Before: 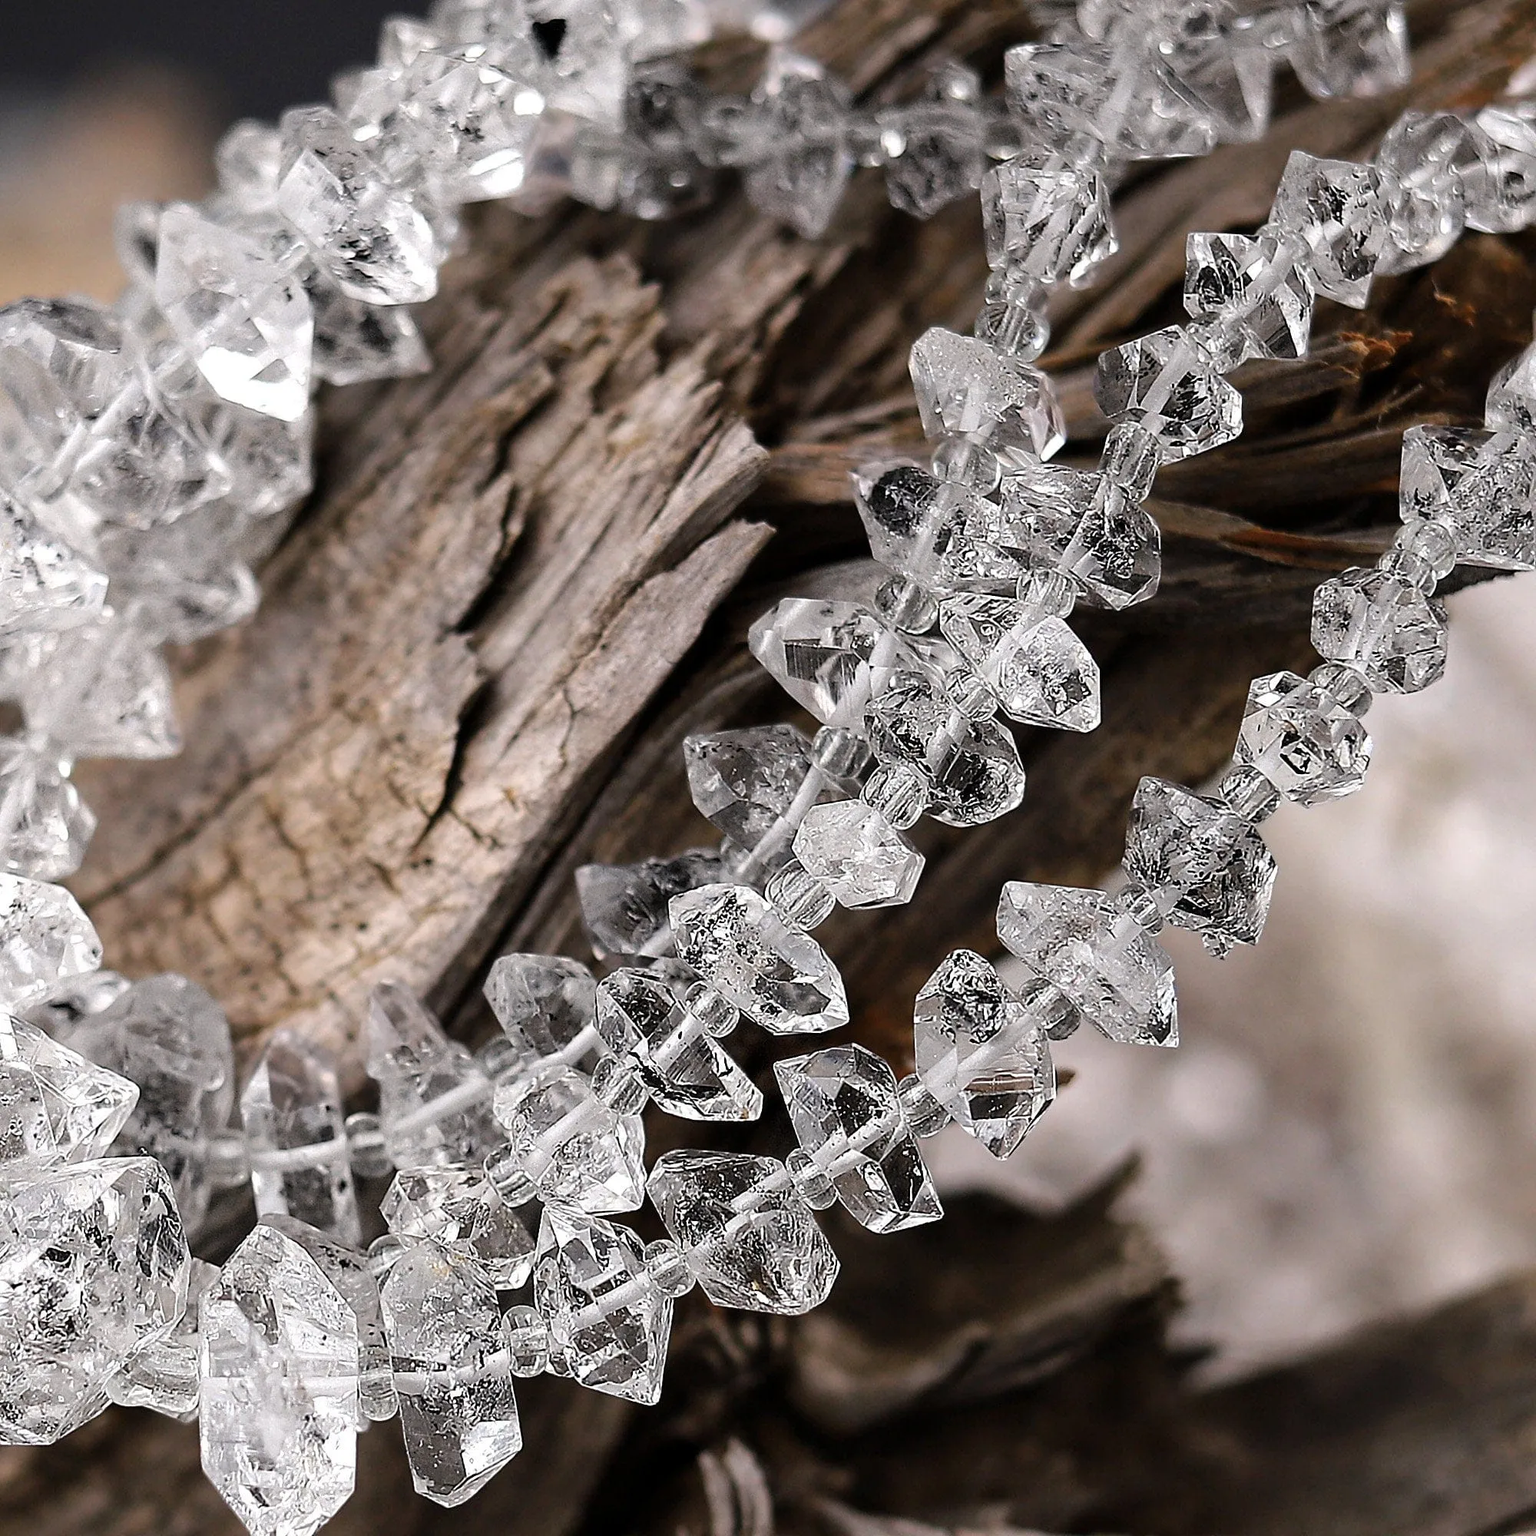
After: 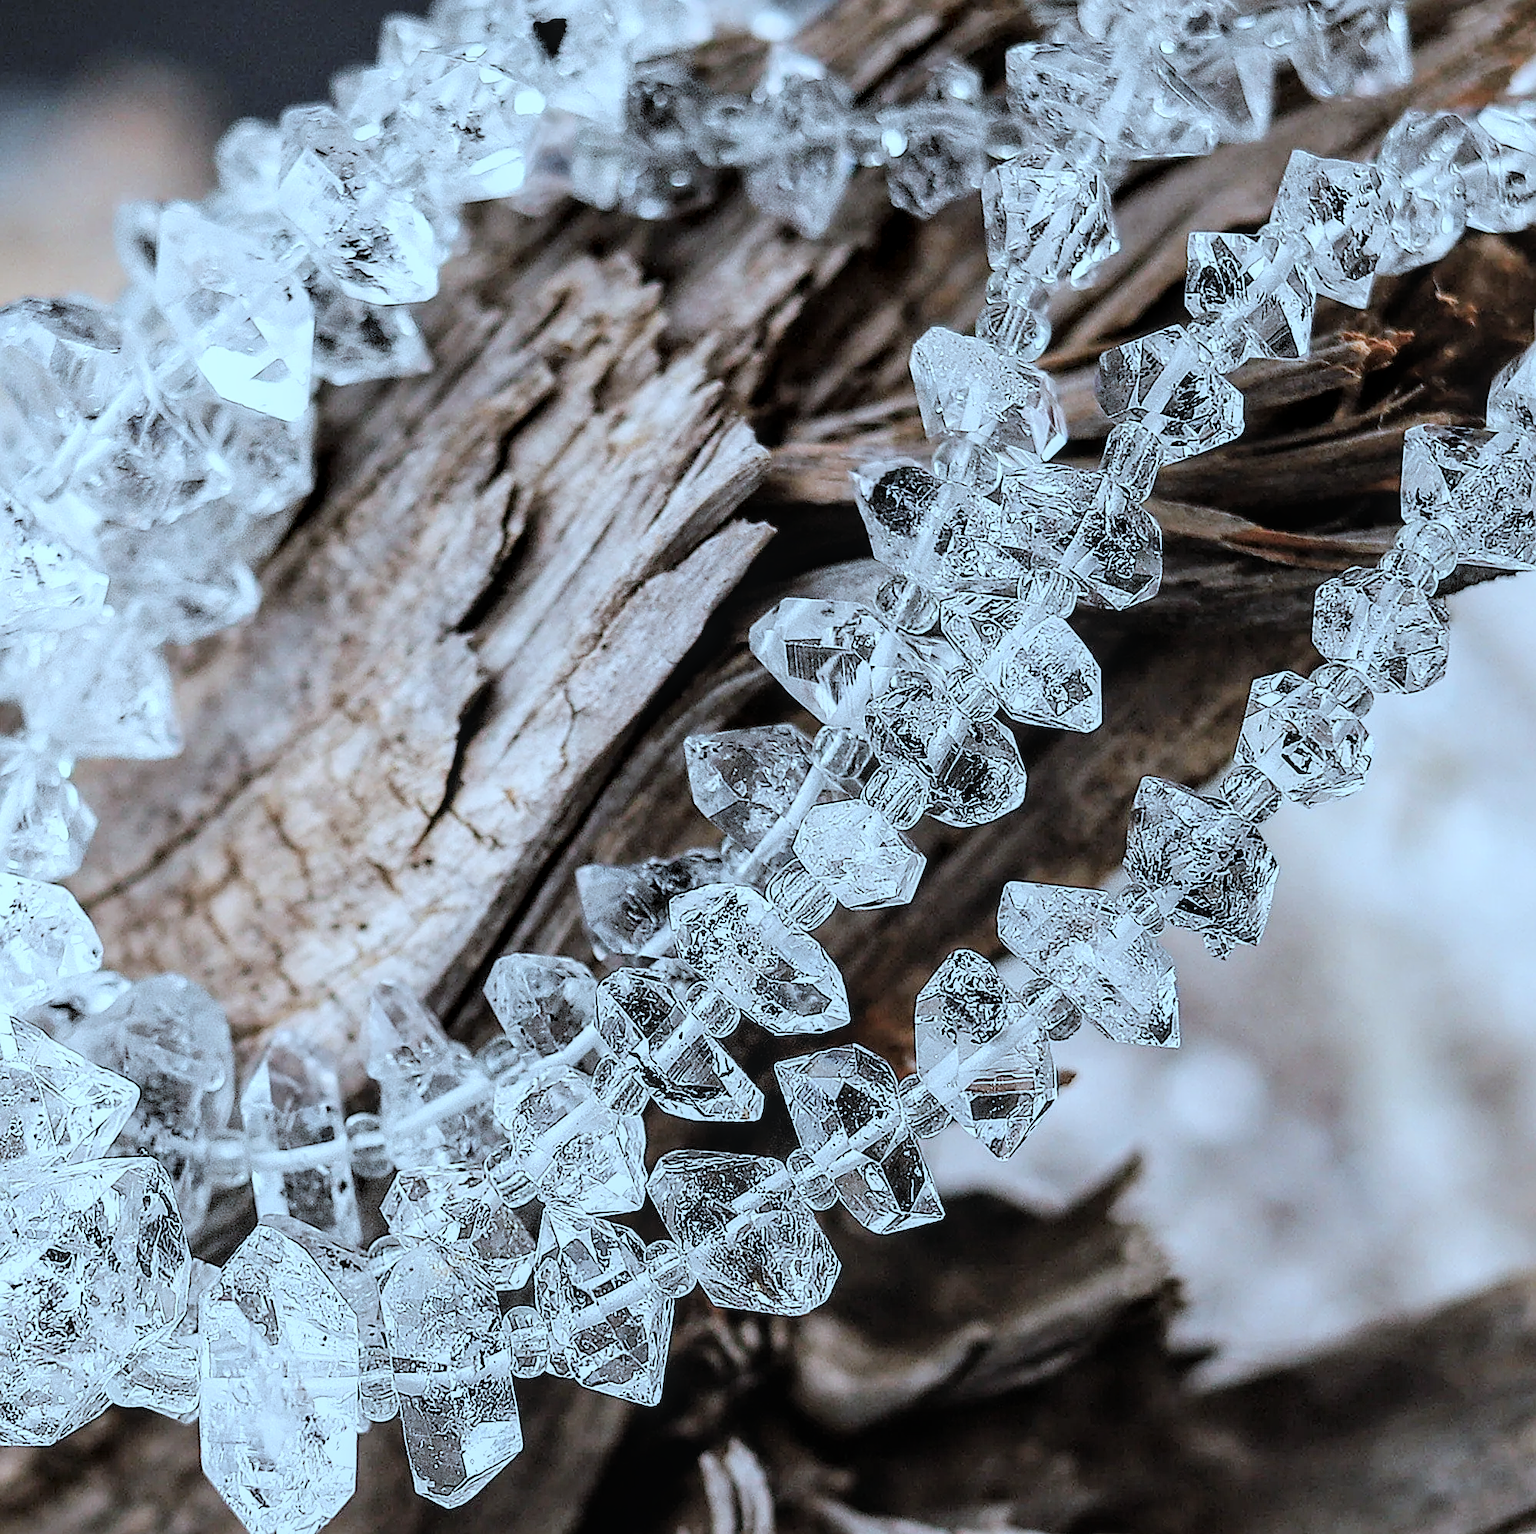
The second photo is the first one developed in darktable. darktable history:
filmic rgb: black relative exposure -7.65 EV, white relative exposure 4.56 EV, hardness 3.61
exposure: exposure 0.943 EV, compensate highlight preservation false
crop: top 0.05%, bottom 0.098%
local contrast: on, module defaults
sharpen: on, module defaults
color zones: curves: ch1 [(0, 0.469) (0.01, 0.469) (0.12, 0.446) (0.248, 0.469) (0.5, 0.5) (0.748, 0.5) (0.99, 0.469) (1, 0.469)]
color correction: highlights a* -9.73, highlights b* -21.22
